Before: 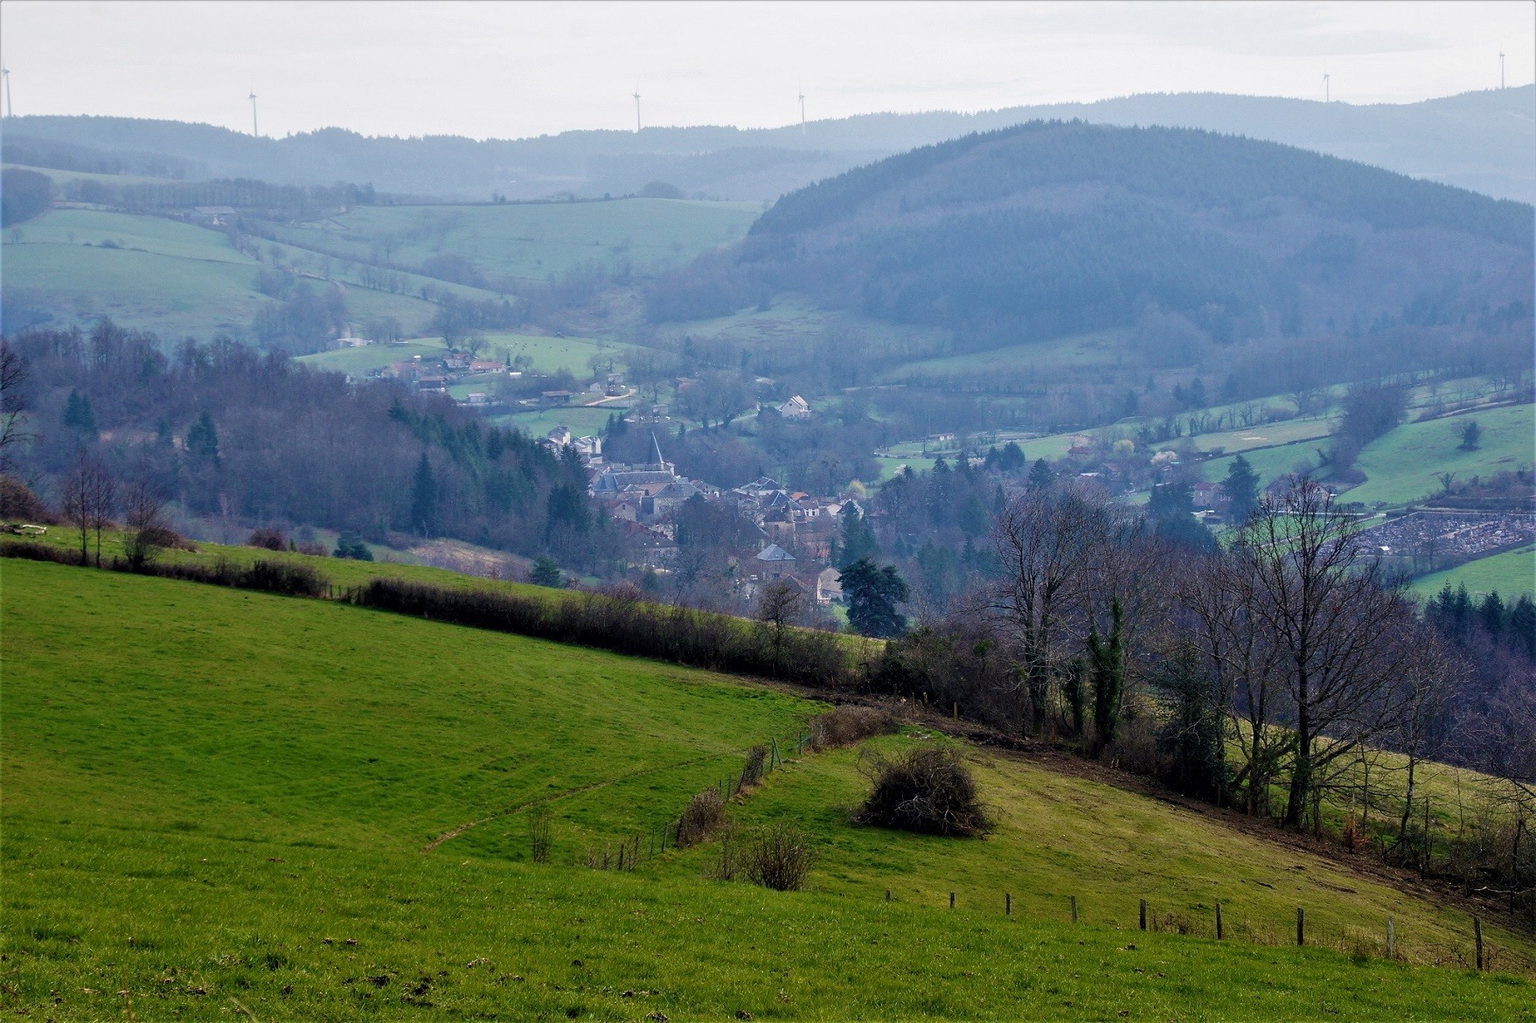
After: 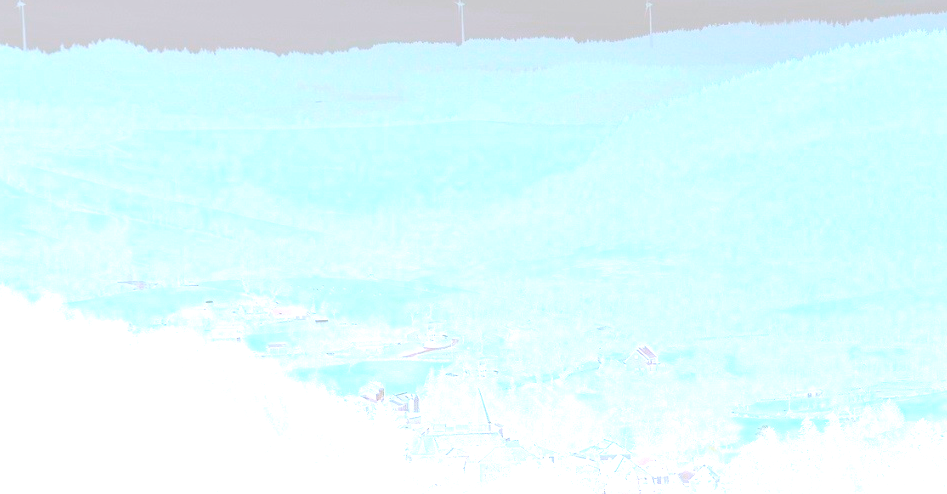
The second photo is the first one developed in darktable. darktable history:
contrast brightness saturation: contrast 0.16, saturation 0.32
crop: left 15.306%, top 9.065%, right 30.789%, bottom 48.638%
exposure: black level correction 0, exposure 1.45 EV, compensate exposure bias true, compensate highlight preservation false
bloom: size 85%, threshold 5%, strength 85%
